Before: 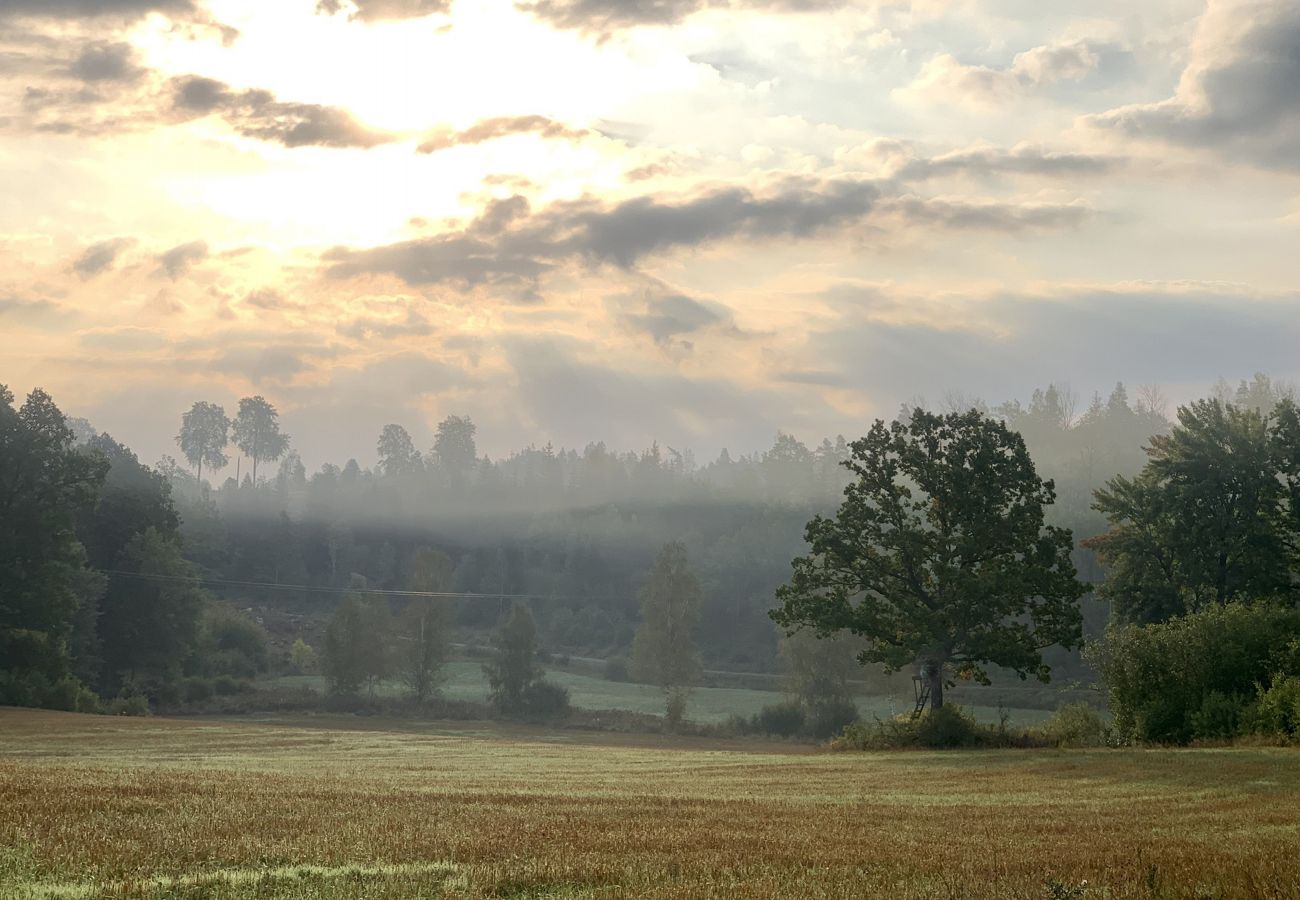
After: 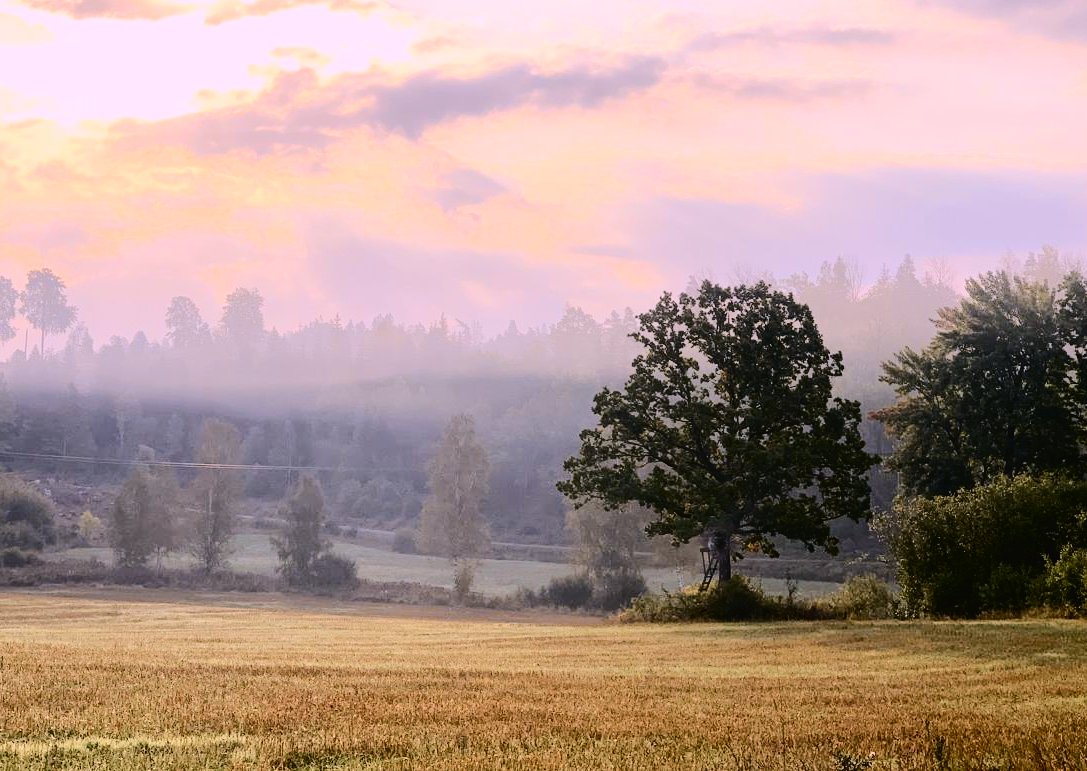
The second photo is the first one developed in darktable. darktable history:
white balance: red 1.188, blue 1.11
tone equalizer: on, module defaults
shadows and highlights: shadows -10, white point adjustment 1.5, highlights 10
crop: left 16.315%, top 14.246%
tone curve: curves: ch0 [(0, 0.019) (0.078, 0.058) (0.223, 0.217) (0.424, 0.553) (0.631, 0.764) (0.816, 0.932) (1, 1)]; ch1 [(0, 0) (0.262, 0.227) (0.417, 0.386) (0.469, 0.467) (0.502, 0.503) (0.544, 0.548) (0.57, 0.579) (0.608, 0.62) (0.65, 0.68) (0.994, 0.987)]; ch2 [(0, 0) (0.262, 0.188) (0.5, 0.504) (0.553, 0.592) (0.599, 0.653) (1, 1)], color space Lab, independent channels, preserve colors none
color calibration: x 0.355, y 0.367, temperature 4700.38 K
filmic rgb: black relative exposure -7.15 EV, white relative exposure 5.36 EV, hardness 3.02, color science v6 (2022)
